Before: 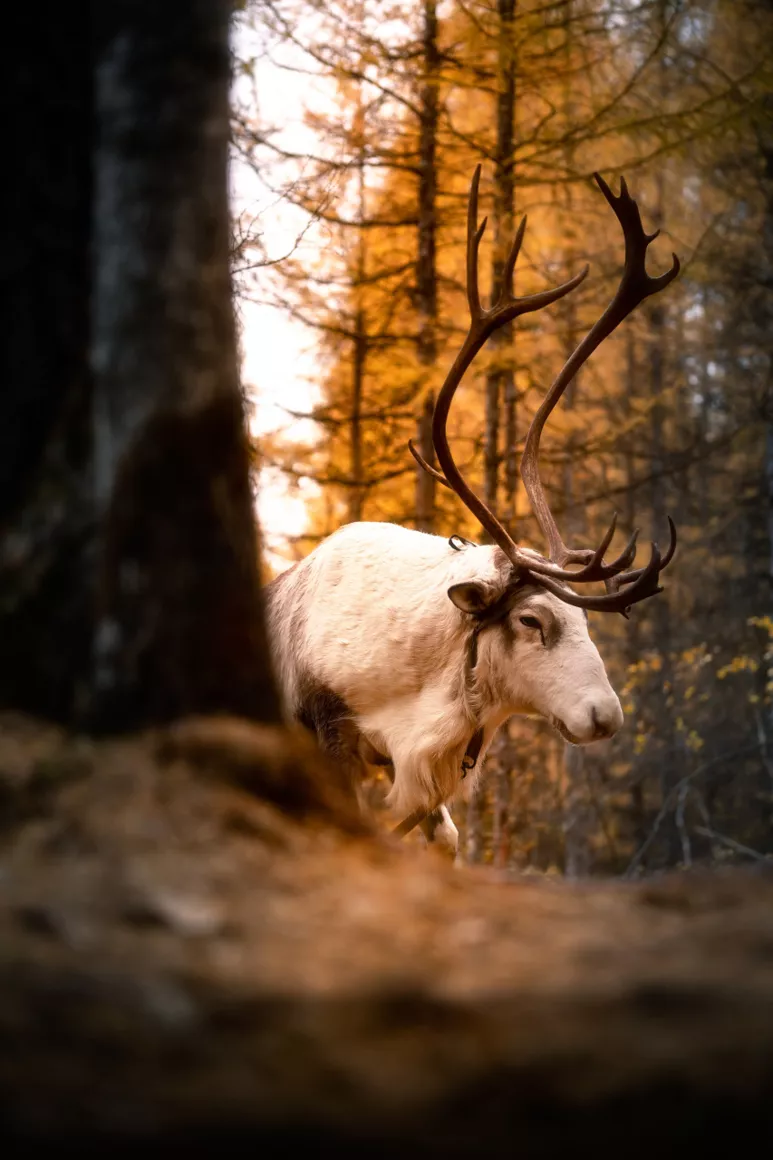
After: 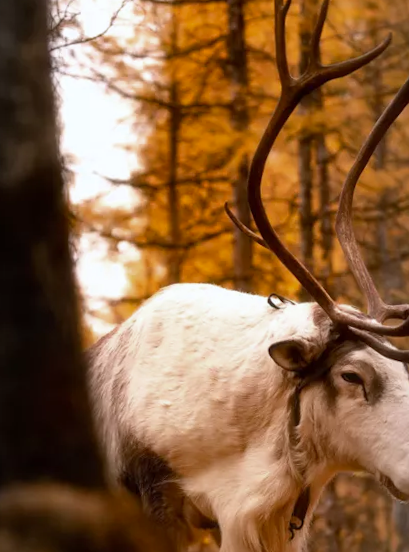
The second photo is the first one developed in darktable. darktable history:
rotate and perspective: rotation -1.68°, lens shift (vertical) -0.146, crop left 0.049, crop right 0.912, crop top 0.032, crop bottom 0.96
crop: left 20.932%, top 15.471%, right 21.848%, bottom 34.081%
white balance: red 0.982, blue 1.018
color zones: curves: ch0 [(0, 0.444) (0.143, 0.442) (0.286, 0.441) (0.429, 0.441) (0.571, 0.441) (0.714, 0.441) (0.857, 0.442) (1, 0.444)]
